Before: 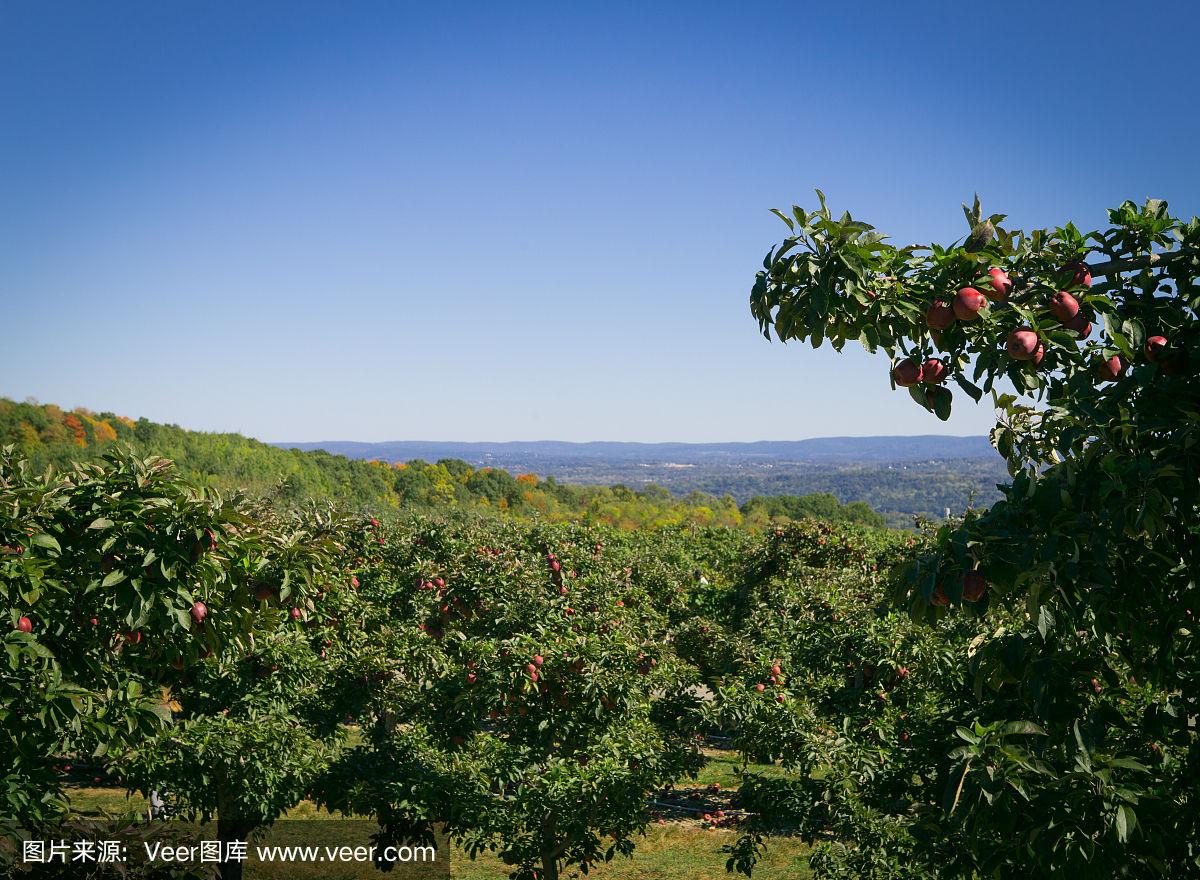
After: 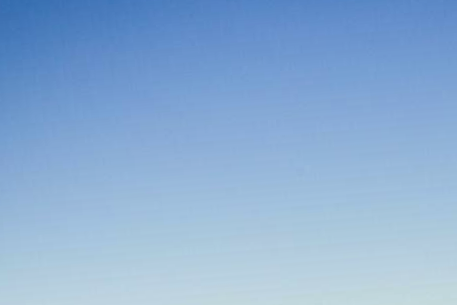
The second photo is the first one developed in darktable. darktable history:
rotate and perspective: rotation -4.57°, crop left 0.054, crop right 0.944, crop top 0.087, crop bottom 0.914
crop: left 15.452%, top 5.459%, right 43.956%, bottom 56.62%
color correction: highlights a* -4.28, highlights b* 6.53
local contrast: detail 130%
